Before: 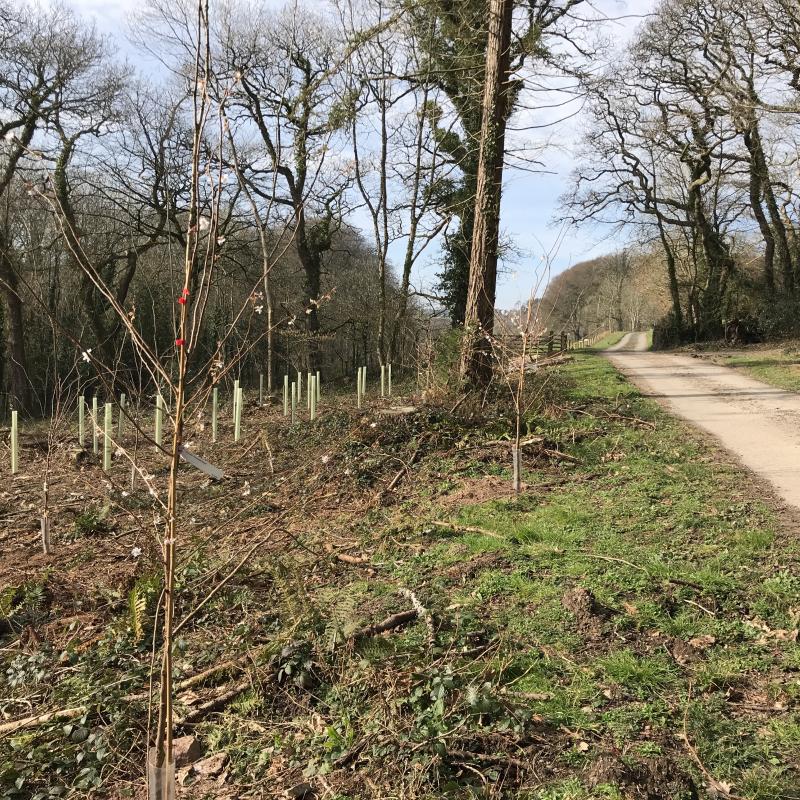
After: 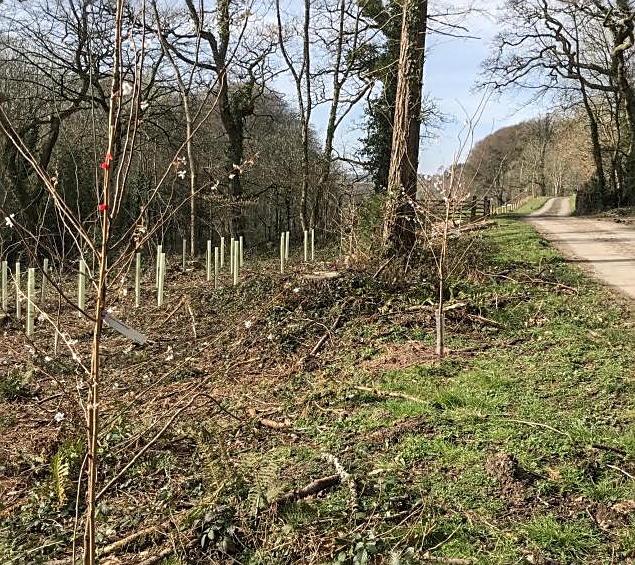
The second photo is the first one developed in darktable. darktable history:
crop: left 9.712%, top 16.928%, right 10.845%, bottom 12.332%
local contrast: on, module defaults
sharpen: on, module defaults
